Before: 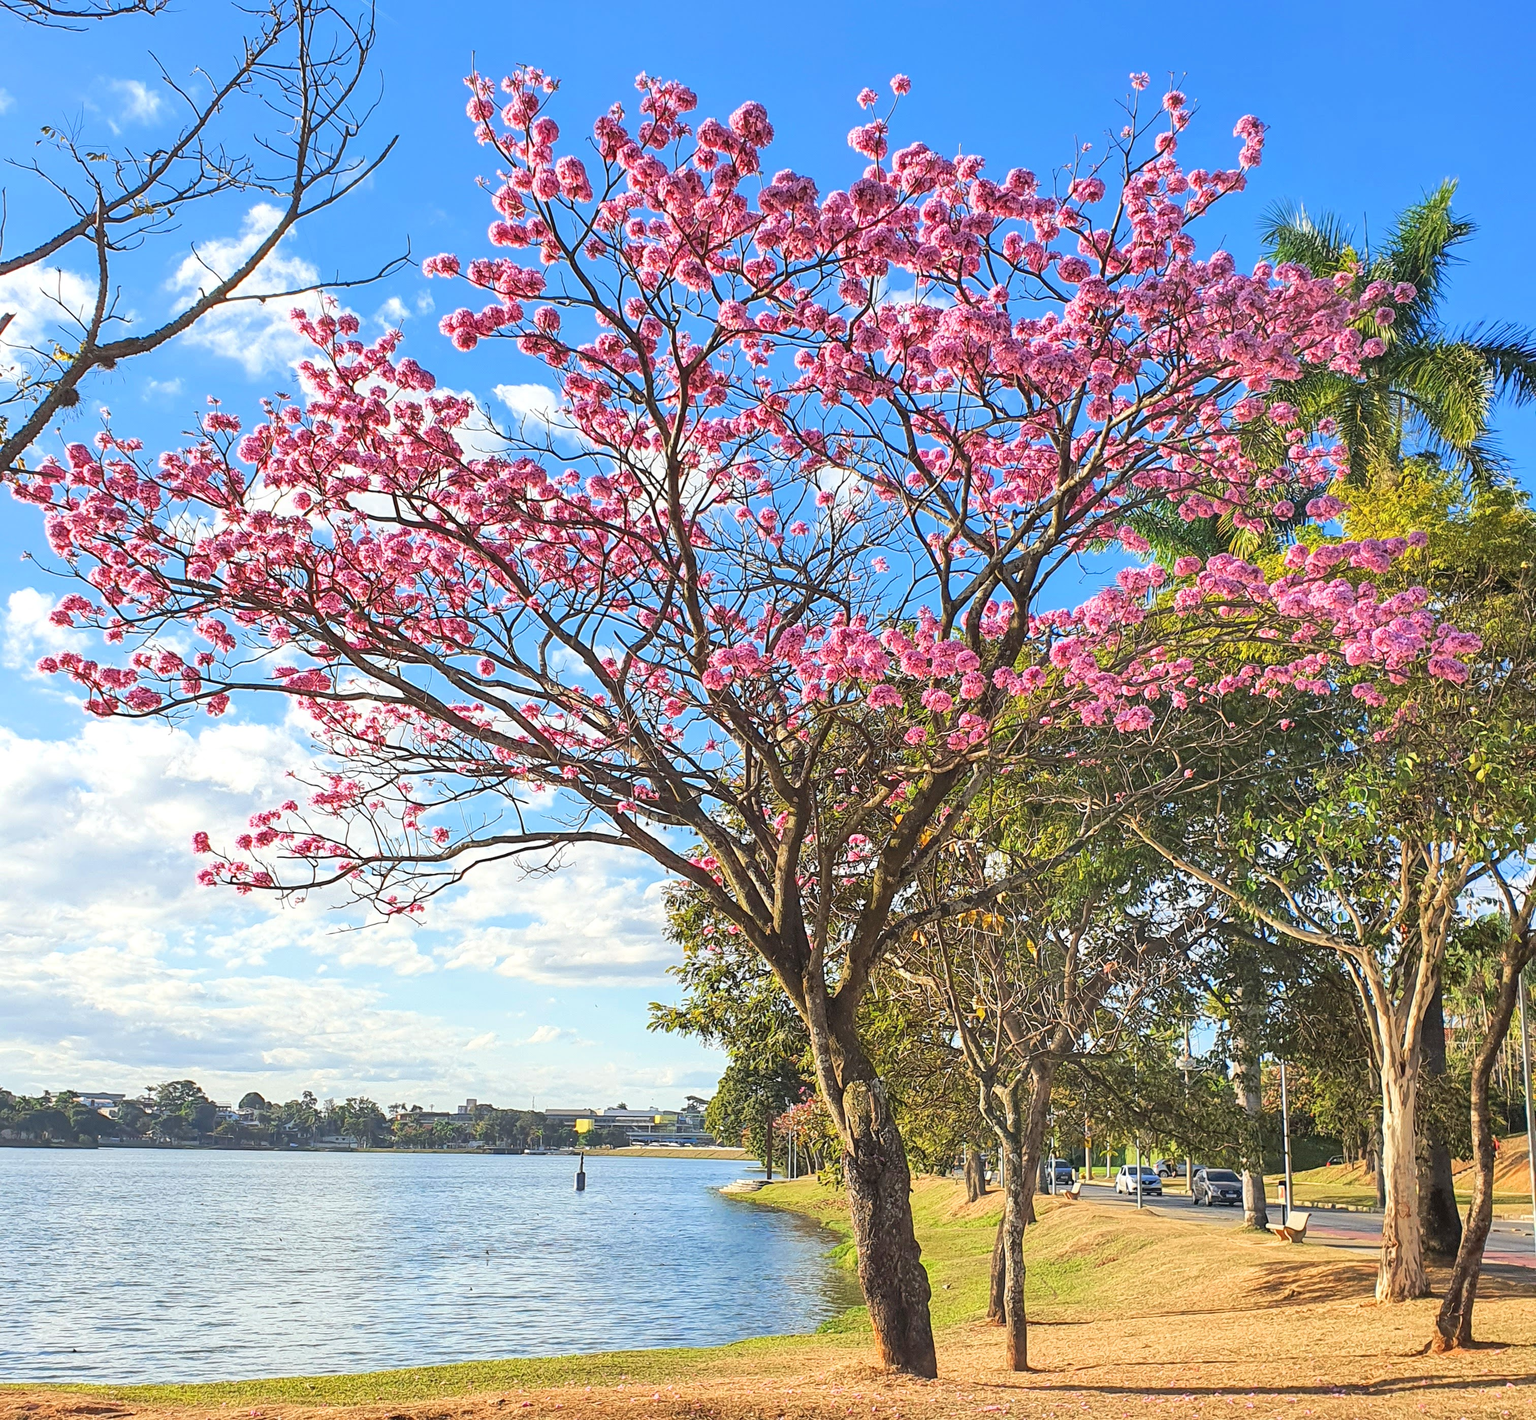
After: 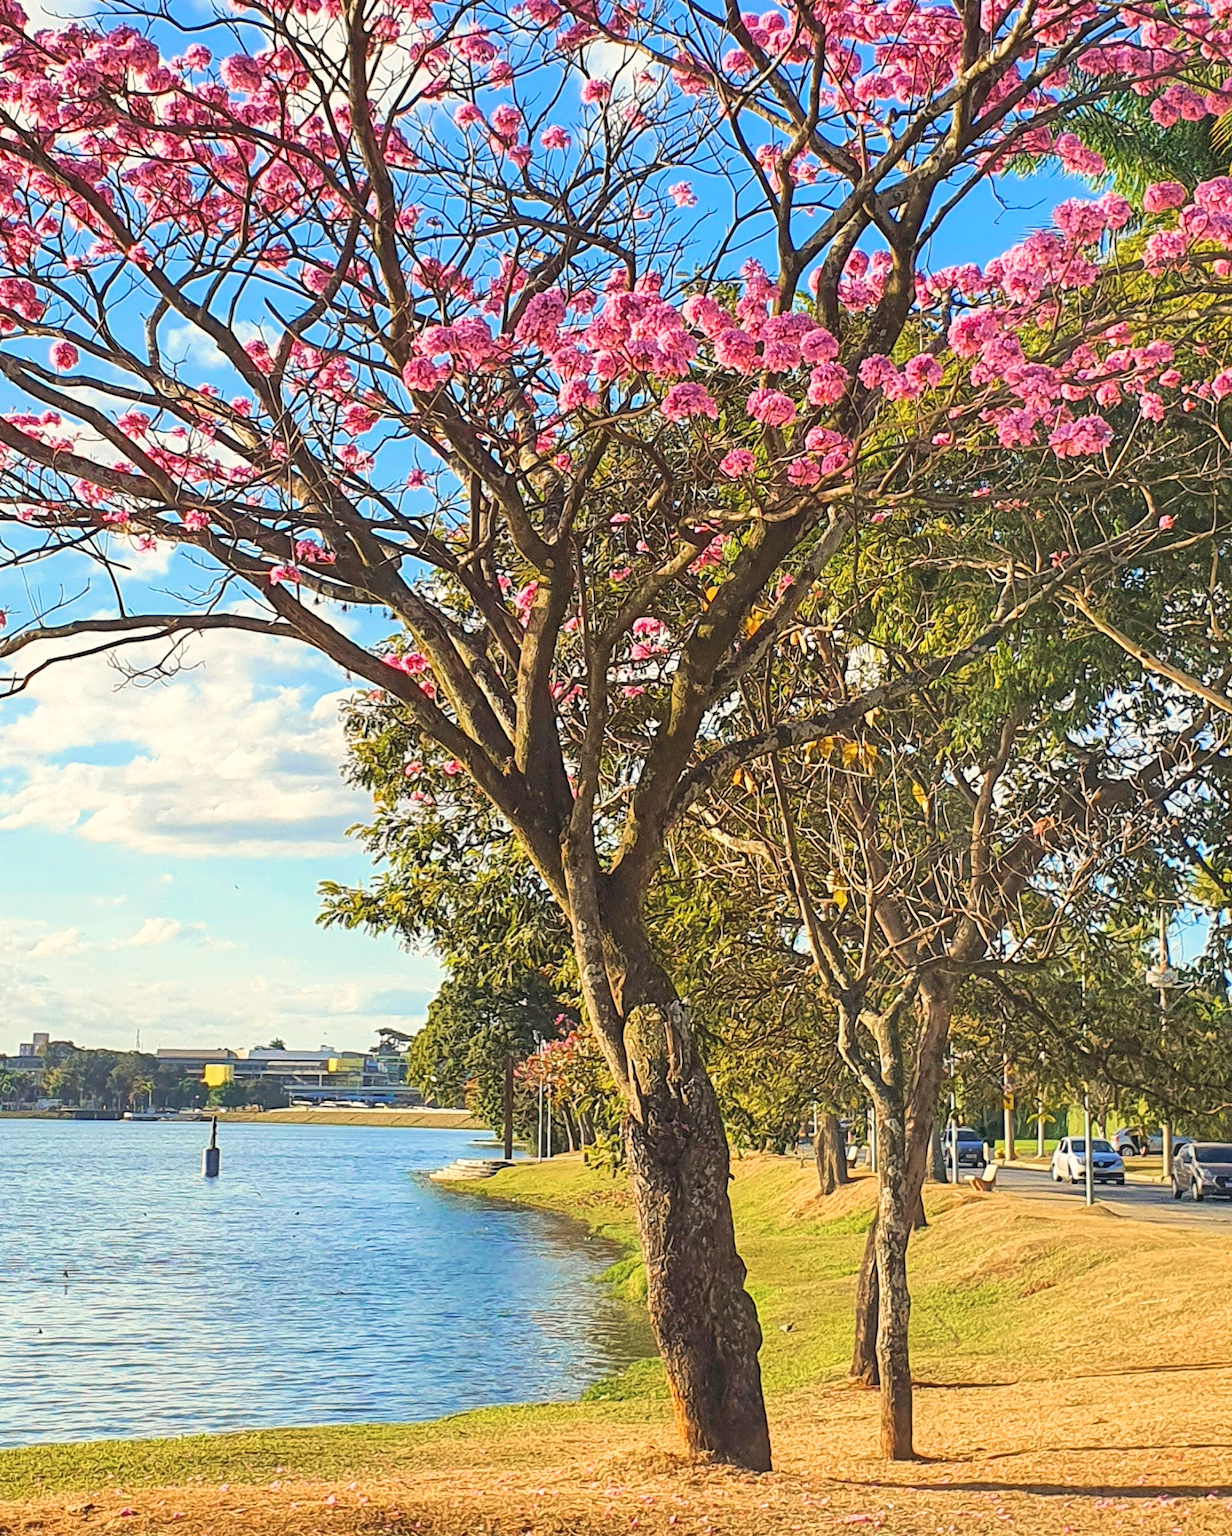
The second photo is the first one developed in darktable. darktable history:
color zones: curves: ch0 [(0, 0.5) (0.143, 0.5) (0.286, 0.5) (0.429, 0.504) (0.571, 0.5) (0.714, 0.509) (0.857, 0.5) (1, 0.5)]; ch1 [(0, 0.425) (0.143, 0.425) (0.286, 0.375) (0.429, 0.405) (0.571, 0.5) (0.714, 0.47) (0.857, 0.425) (1, 0.435)]; ch2 [(0, 0.5) (0.143, 0.5) (0.286, 0.5) (0.429, 0.517) (0.571, 0.5) (0.714, 0.51) (0.857, 0.5) (1, 0.5)]
crop and rotate: left 29.005%, top 31.059%, right 19.849%
color balance rgb: highlights gain › chroma 3.07%, highlights gain › hue 75.87°, global offset › luminance 0.472%, global offset › hue 60.2°, perceptual saturation grading › global saturation 19.455%, global vibrance 20%
velvia: on, module defaults
